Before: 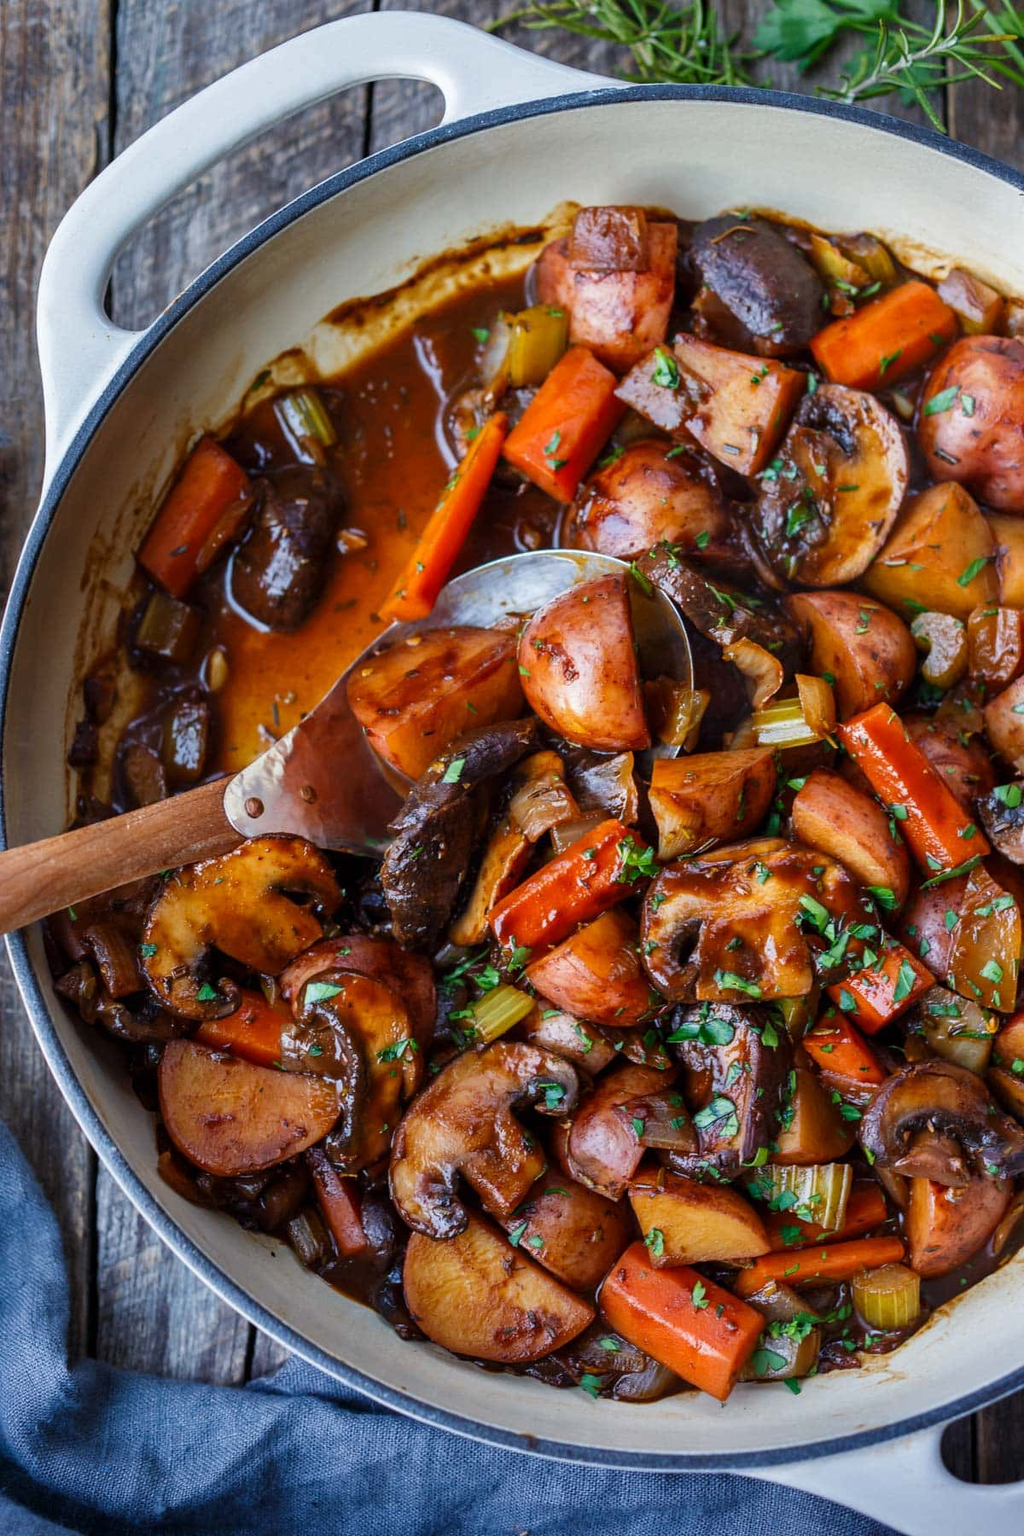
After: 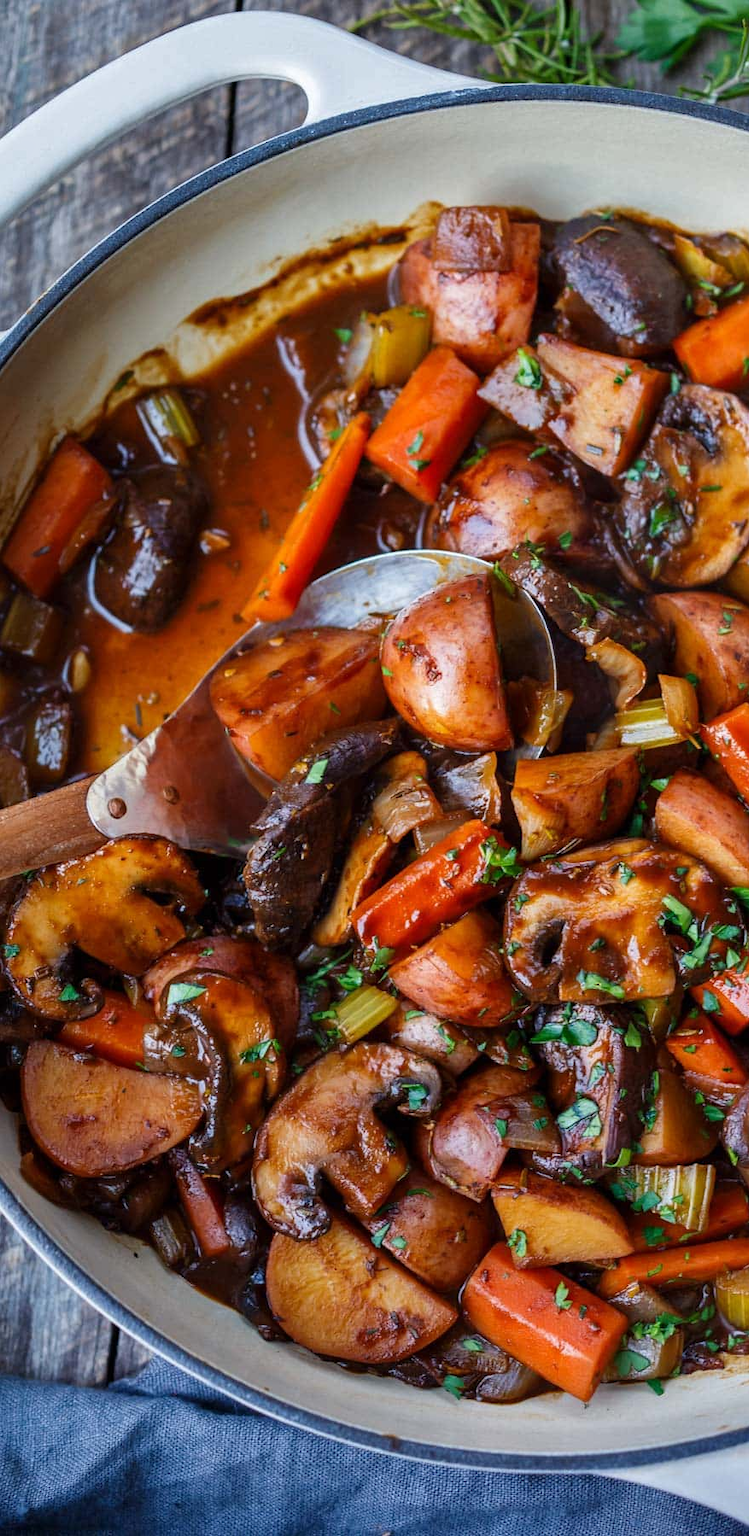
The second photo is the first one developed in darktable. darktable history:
crop: left 13.434%, right 13.391%
exposure: compensate exposure bias true, compensate highlight preservation false
tone equalizer: -7 EV 0.095 EV
